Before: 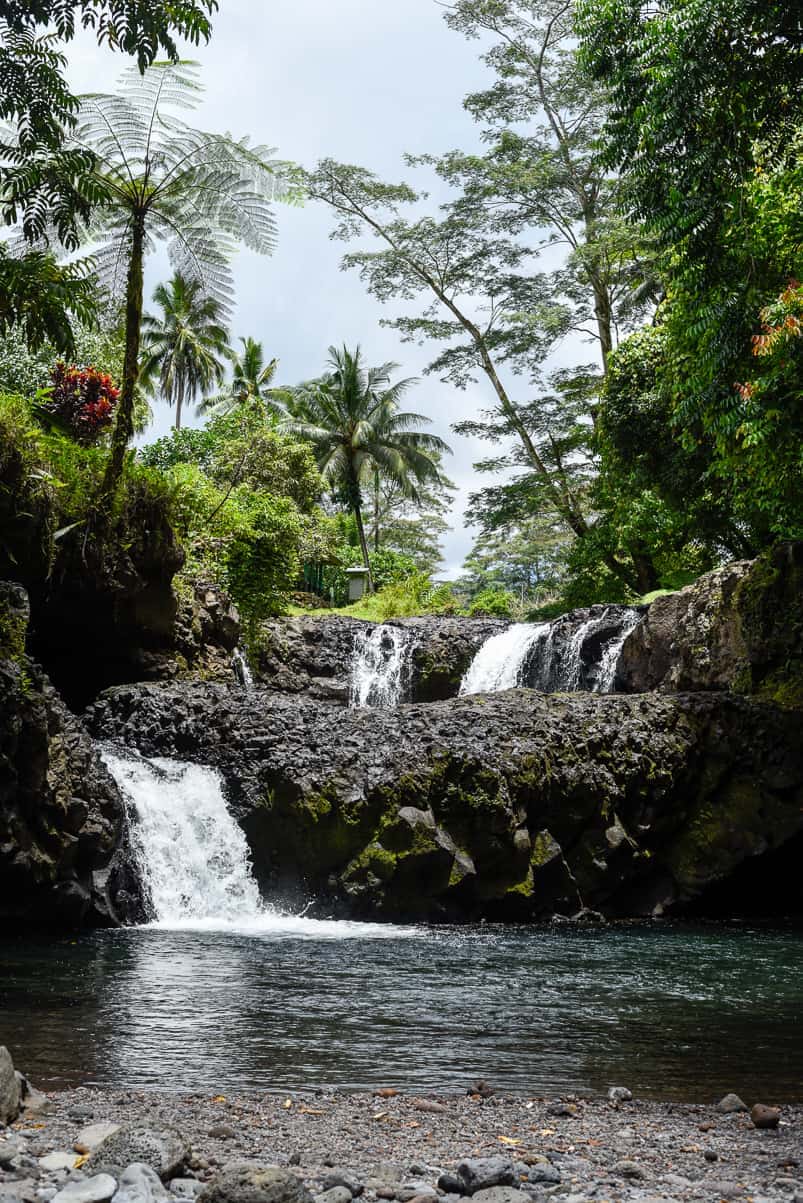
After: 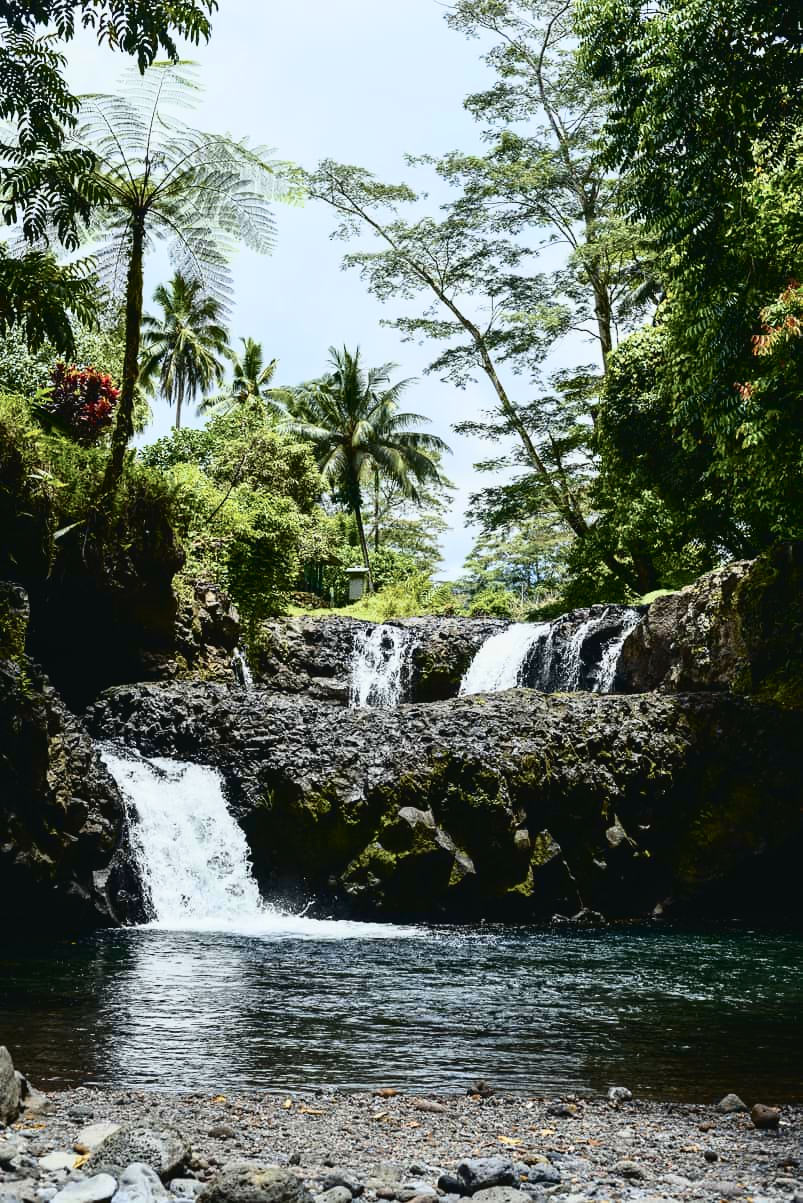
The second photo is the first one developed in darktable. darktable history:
tone curve: curves: ch0 [(0, 0.032) (0.078, 0.052) (0.236, 0.168) (0.43, 0.472) (0.508, 0.566) (0.66, 0.754) (0.79, 0.883) (0.994, 0.974)]; ch1 [(0, 0) (0.161, 0.092) (0.35, 0.33) (0.379, 0.401) (0.456, 0.456) (0.508, 0.501) (0.547, 0.531) (0.573, 0.563) (0.625, 0.602) (0.718, 0.734) (1, 1)]; ch2 [(0, 0) (0.369, 0.427) (0.44, 0.434) (0.502, 0.501) (0.54, 0.537) (0.586, 0.59) (0.621, 0.604) (1, 1)], color space Lab, independent channels, preserve colors none
exposure: compensate highlight preservation false
velvia: on, module defaults
